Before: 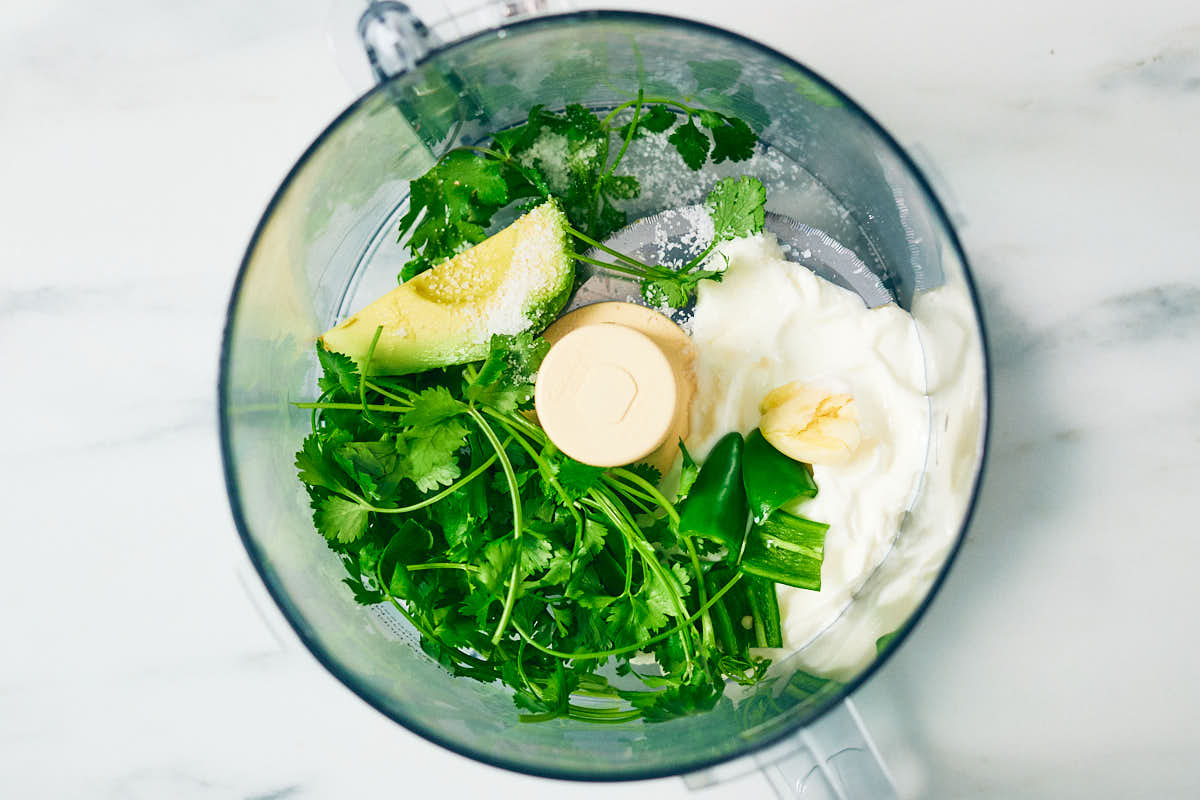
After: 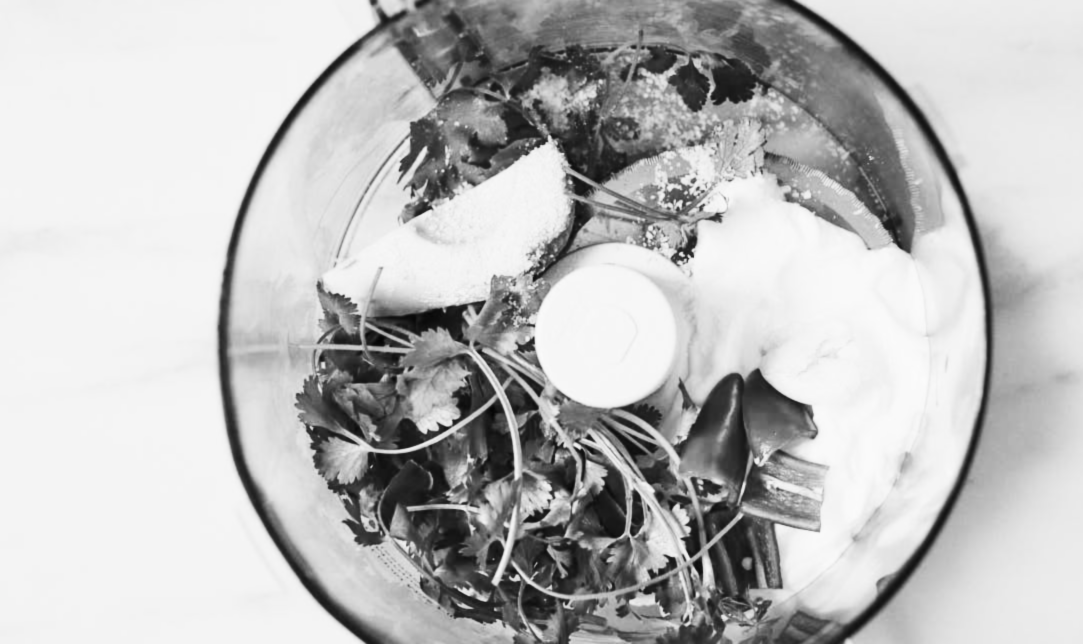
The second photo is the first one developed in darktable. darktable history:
color calibration: output R [0.948, 0.091, -0.04, 0], output G [-0.3, 1.384, -0.085, 0], output B [-0.108, 0.061, 1.08, 0], illuminant as shot in camera, x 0.484, y 0.43, temperature 2405.29 K
lowpass: radius 0.76, contrast 1.56, saturation 0, unbound 0
contrast brightness saturation: contrast 0.1, brightness 0.02, saturation 0.02
crop: top 7.49%, right 9.717%, bottom 11.943%
